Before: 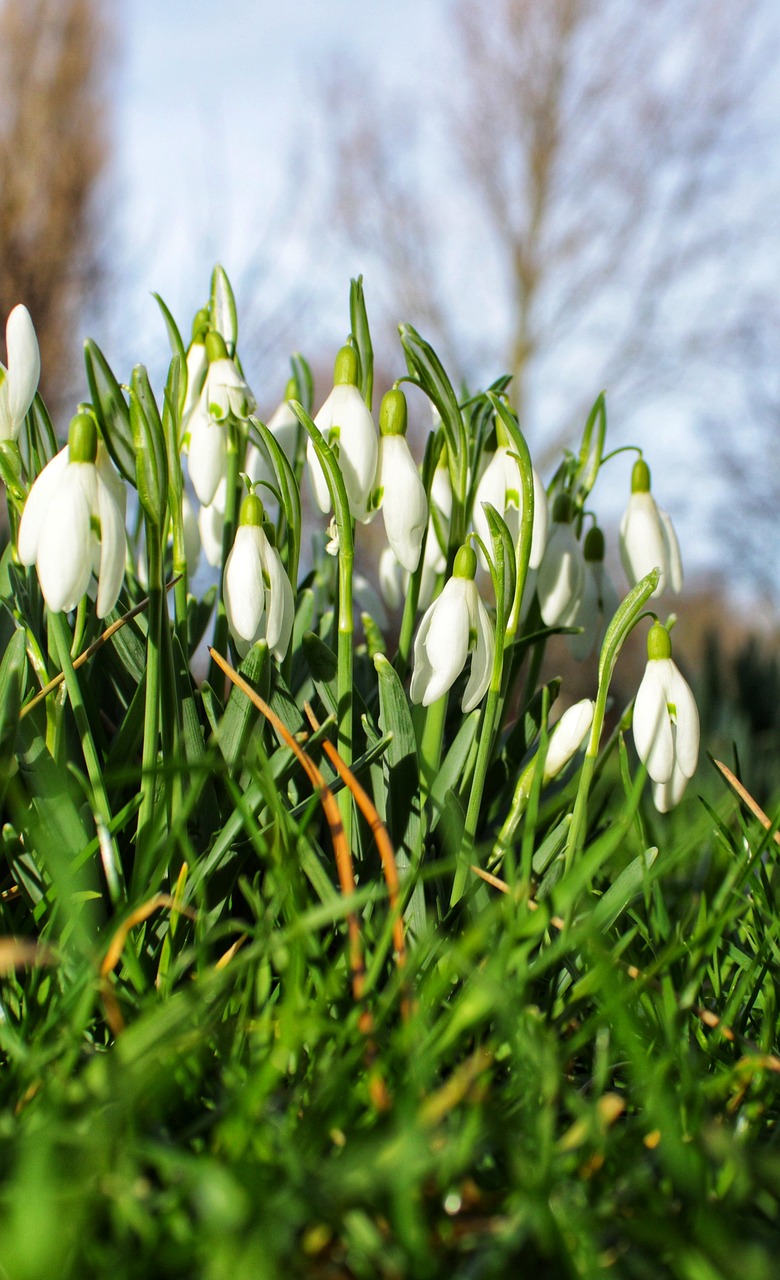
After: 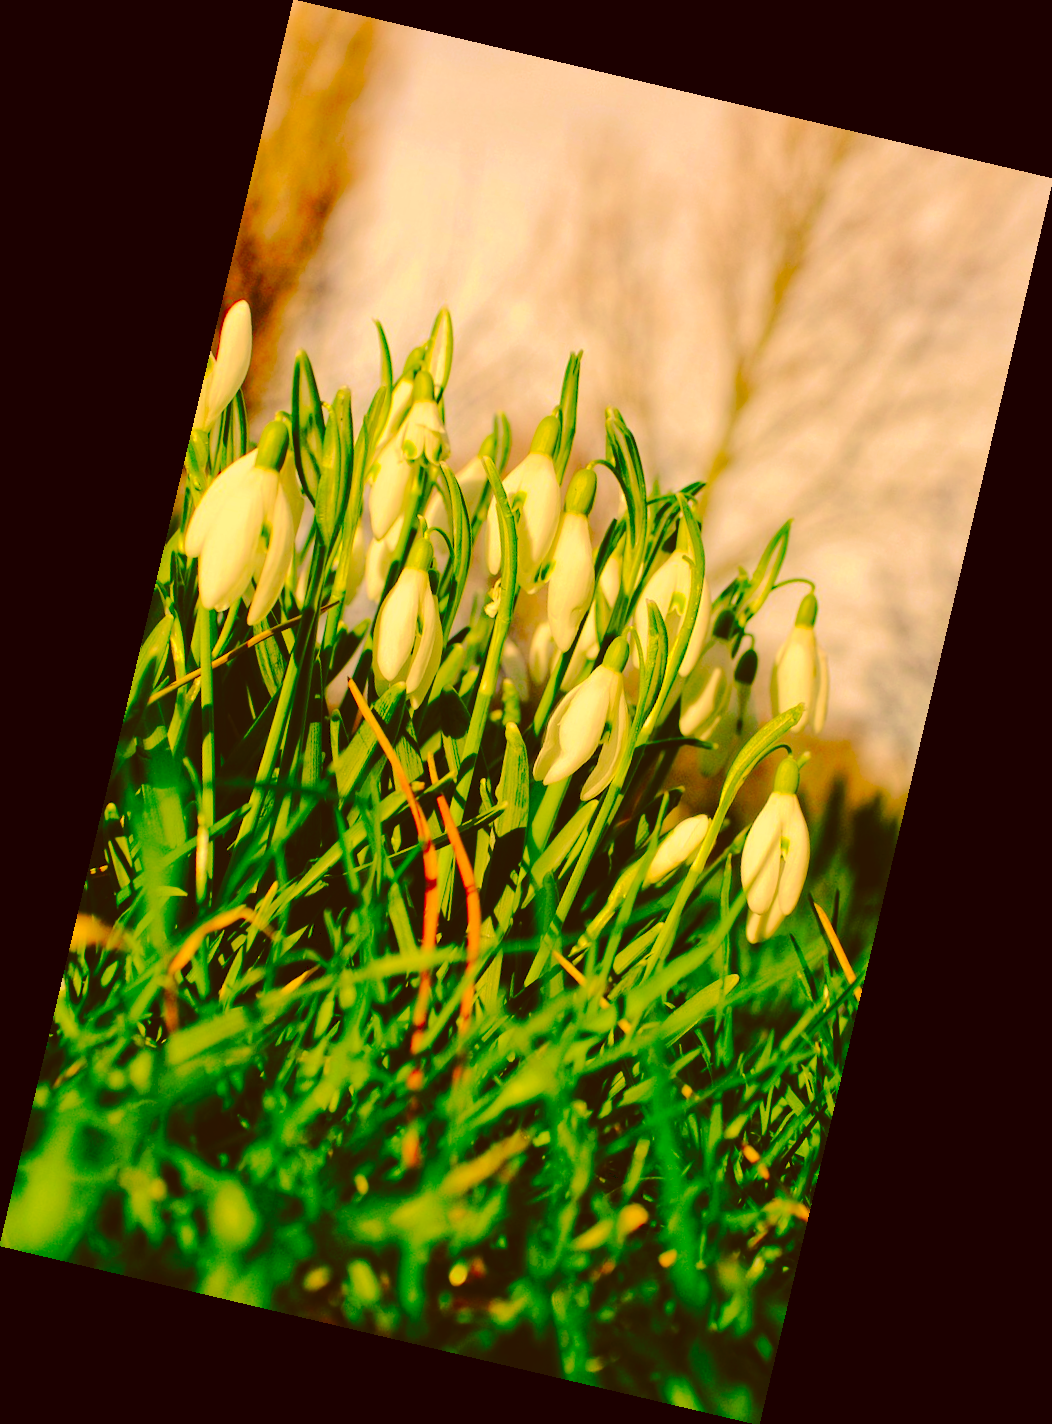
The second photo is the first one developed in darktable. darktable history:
tone curve: curves: ch0 [(0, 0) (0.003, 0.089) (0.011, 0.089) (0.025, 0.088) (0.044, 0.089) (0.069, 0.094) (0.1, 0.108) (0.136, 0.119) (0.177, 0.147) (0.224, 0.204) (0.277, 0.28) (0.335, 0.389) (0.399, 0.486) (0.468, 0.588) (0.543, 0.647) (0.623, 0.705) (0.709, 0.759) (0.801, 0.815) (0.898, 0.873) (1, 1)], preserve colors none
rotate and perspective: rotation 13.27°, automatic cropping off
color correction: highlights a* 10.44, highlights b* 30.04, shadows a* 2.73, shadows b* 17.51, saturation 1.72
